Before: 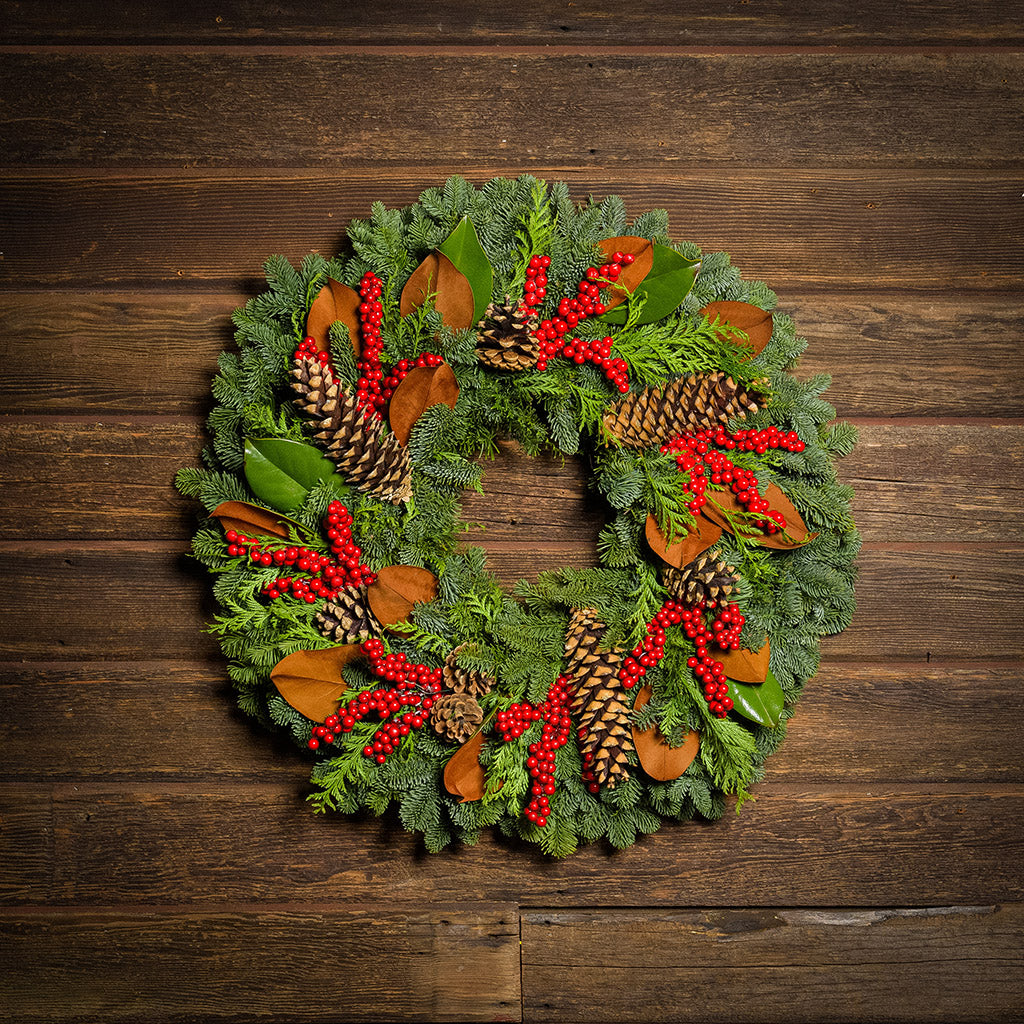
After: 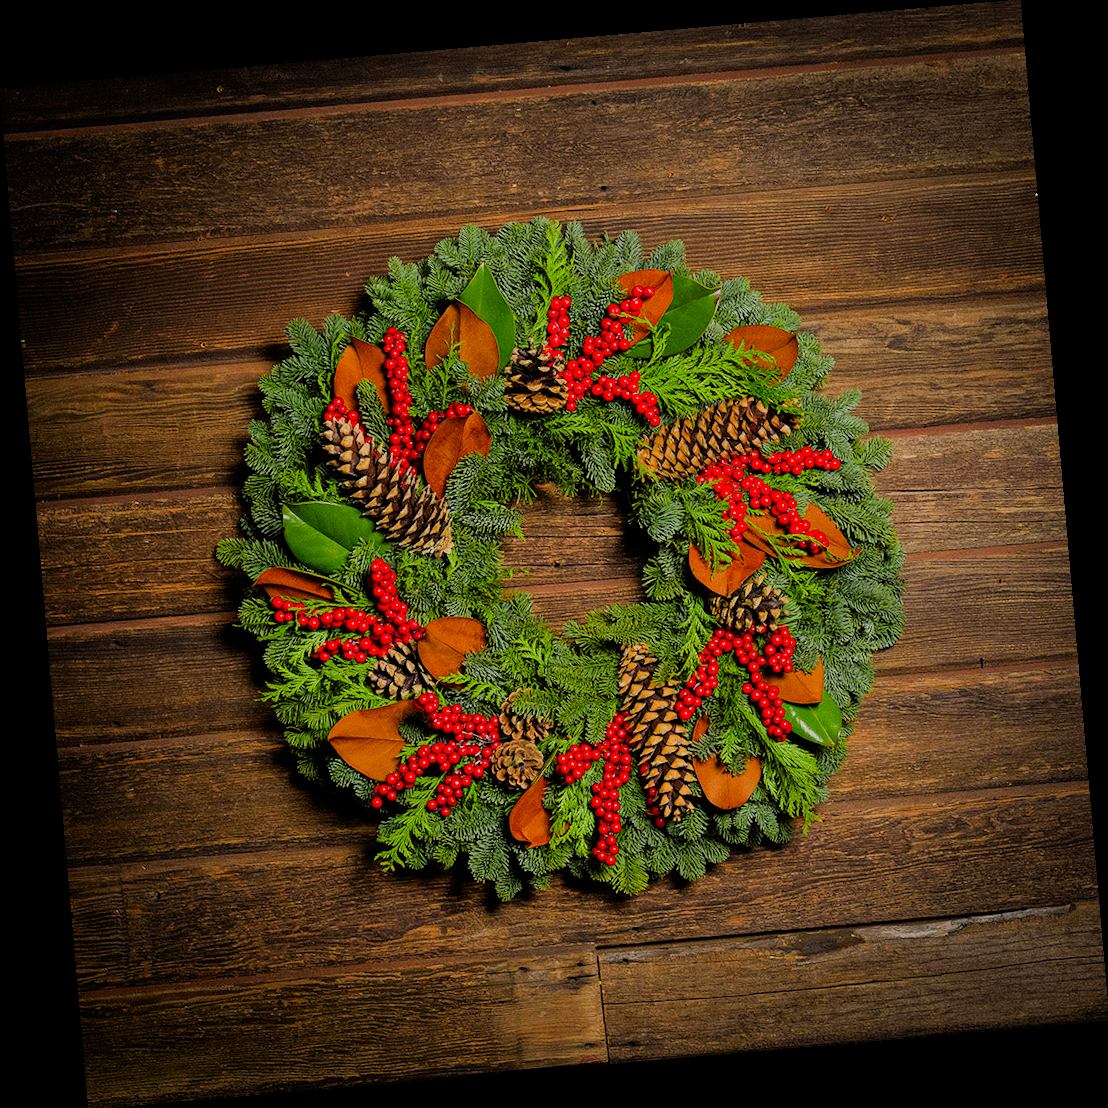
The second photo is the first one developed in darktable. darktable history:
color correction: saturation 1.34
filmic rgb: black relative exposure -7.32 EV, white relative exposure 5.09 EV, hardness 3.2
rotate and perspective: rotation -4.98°, automatic cropping off
